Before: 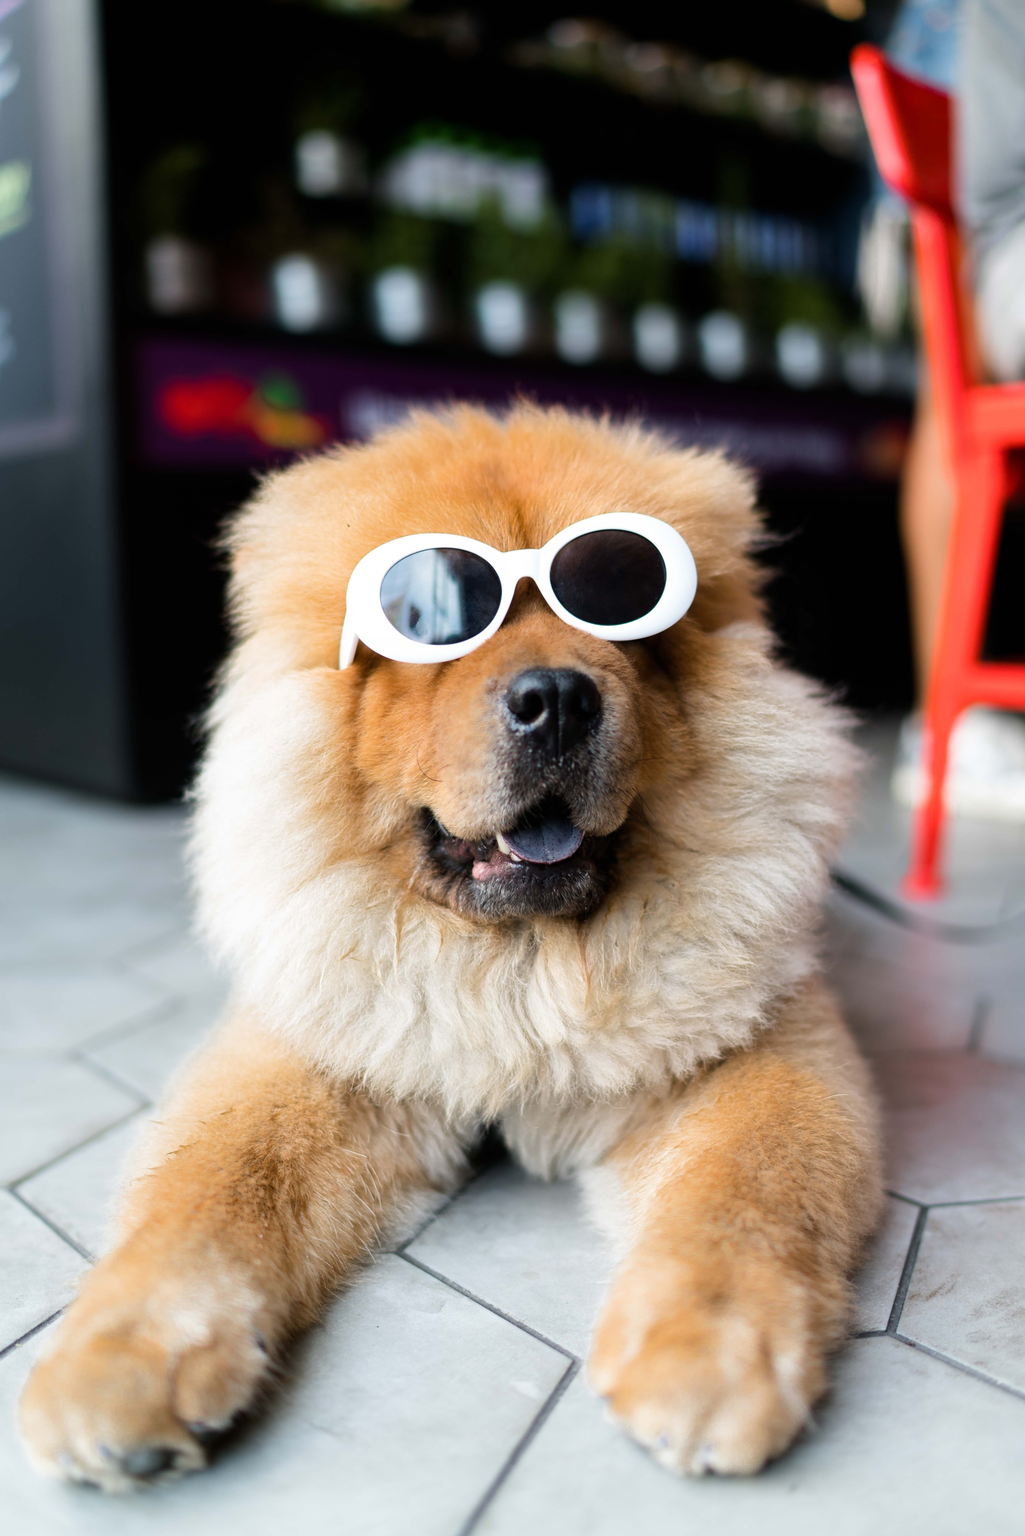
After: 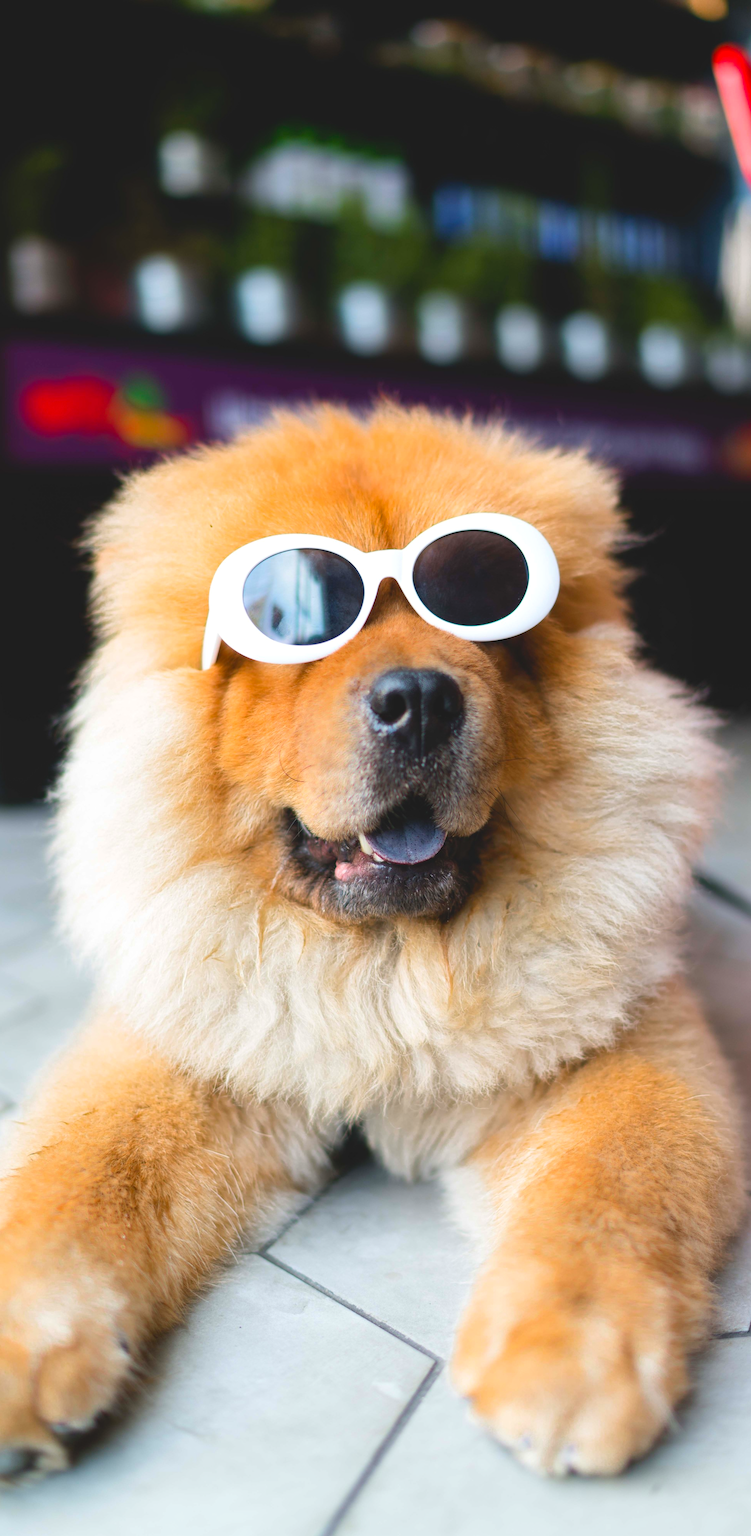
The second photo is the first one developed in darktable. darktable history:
crop: left 13.428%, right 13.255%
contrast brightness saturation: contrast -0.204, saturation 0.186
exposure: black level correction 0, exposure 0.5 EV, compensate highlight preservation false
